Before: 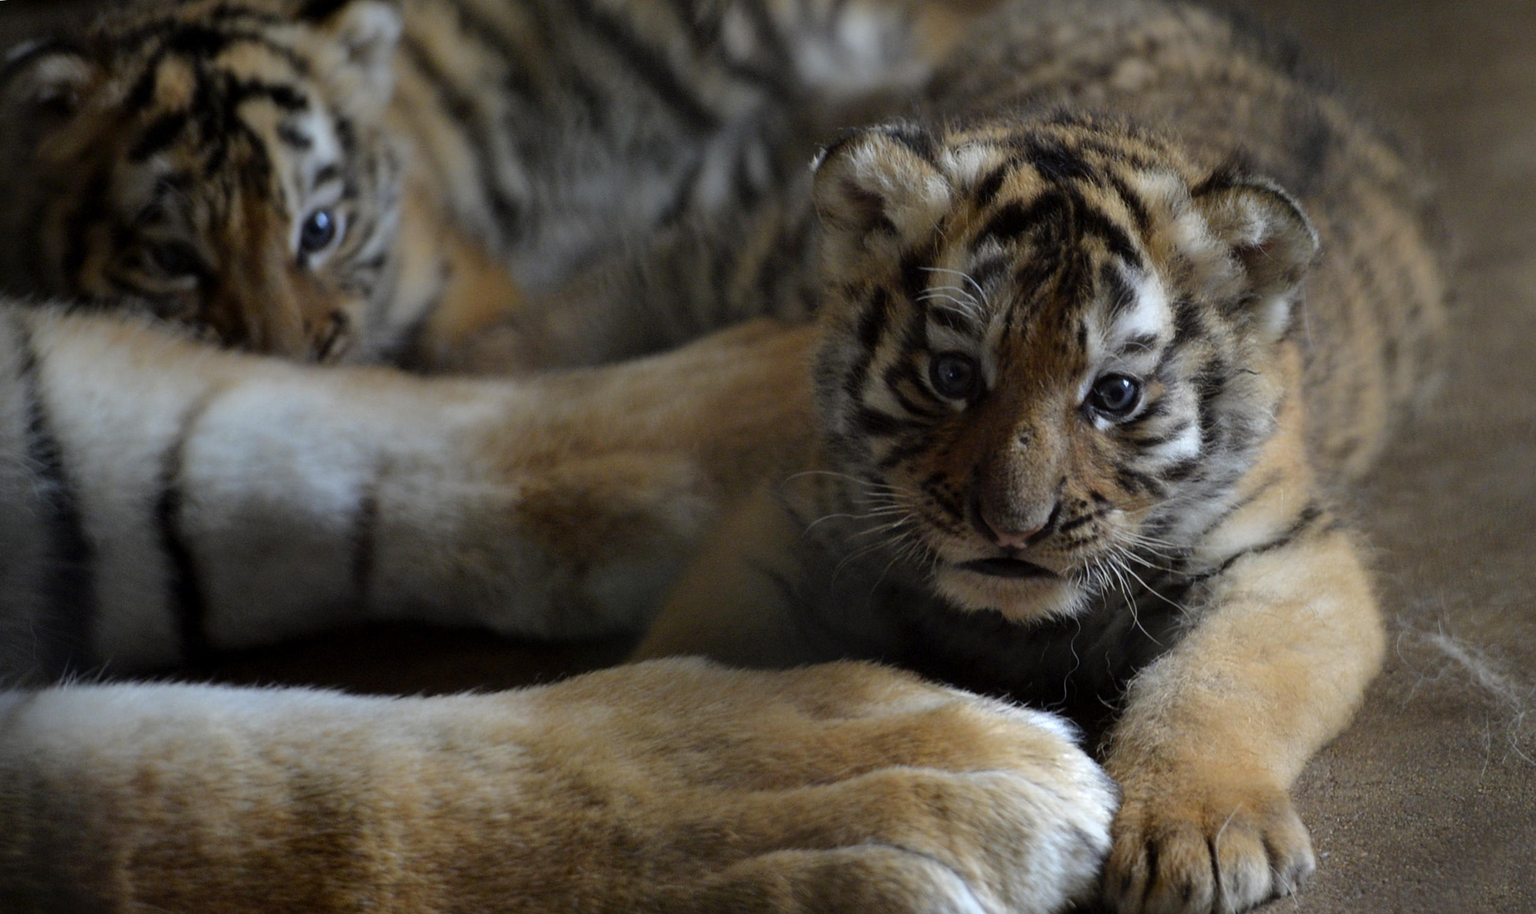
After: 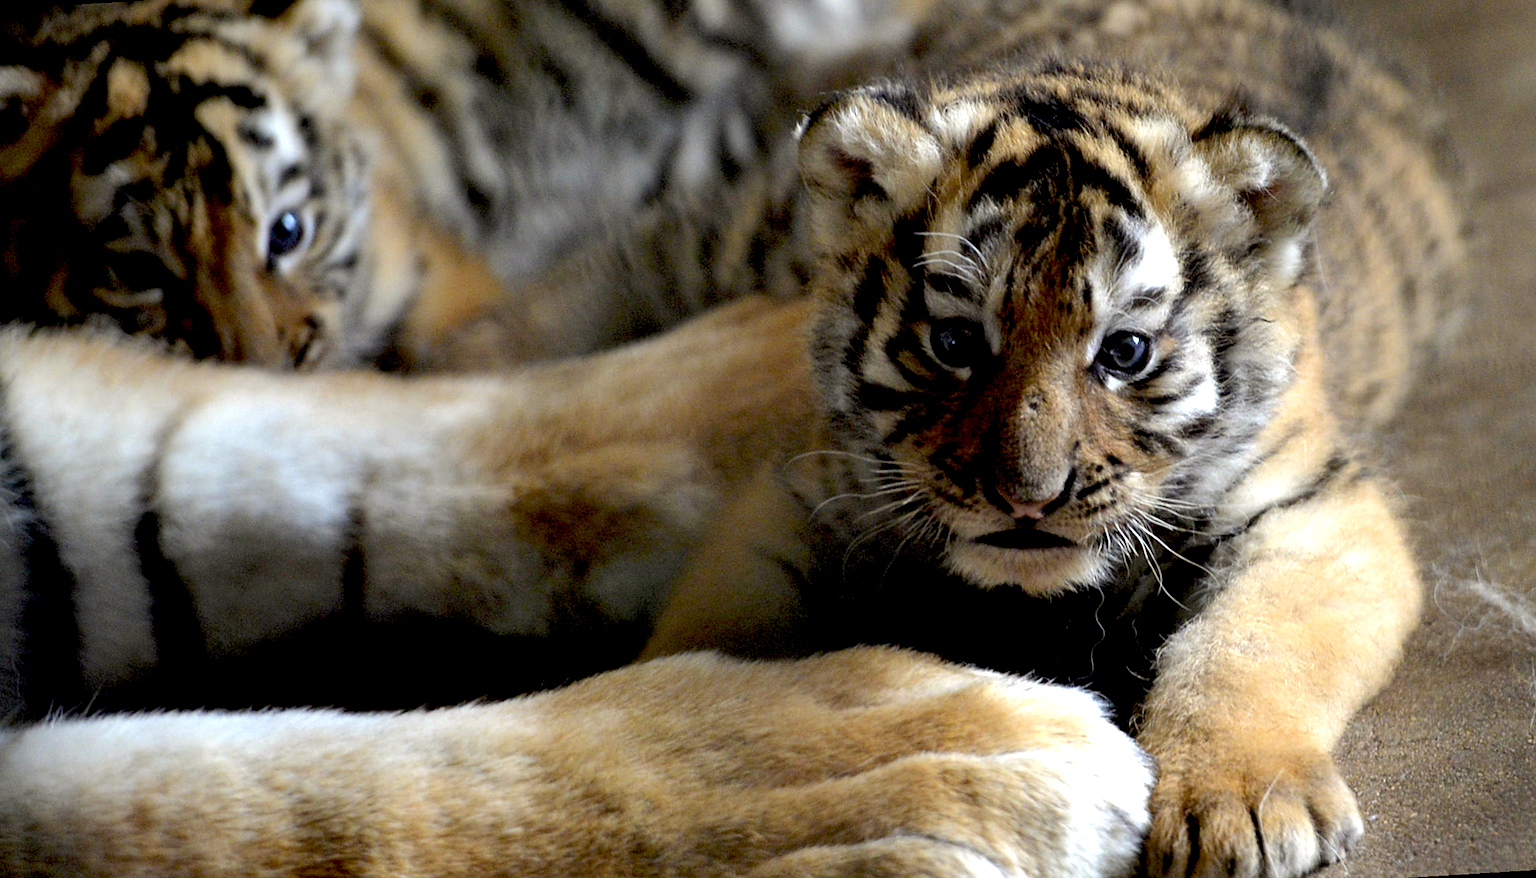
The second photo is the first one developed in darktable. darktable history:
rotate and perspective: rotation -3.52°, crop left 0.036, crop right 0.964, crop top 0.081, crop bottom 0.919
white balance: red 1.009, blue 0.985
exposure: black level correction 0.011, exposure 1.088 EV, compensate exposure bias true, compensate highlight preservation false
sharpen: amount 0.2
